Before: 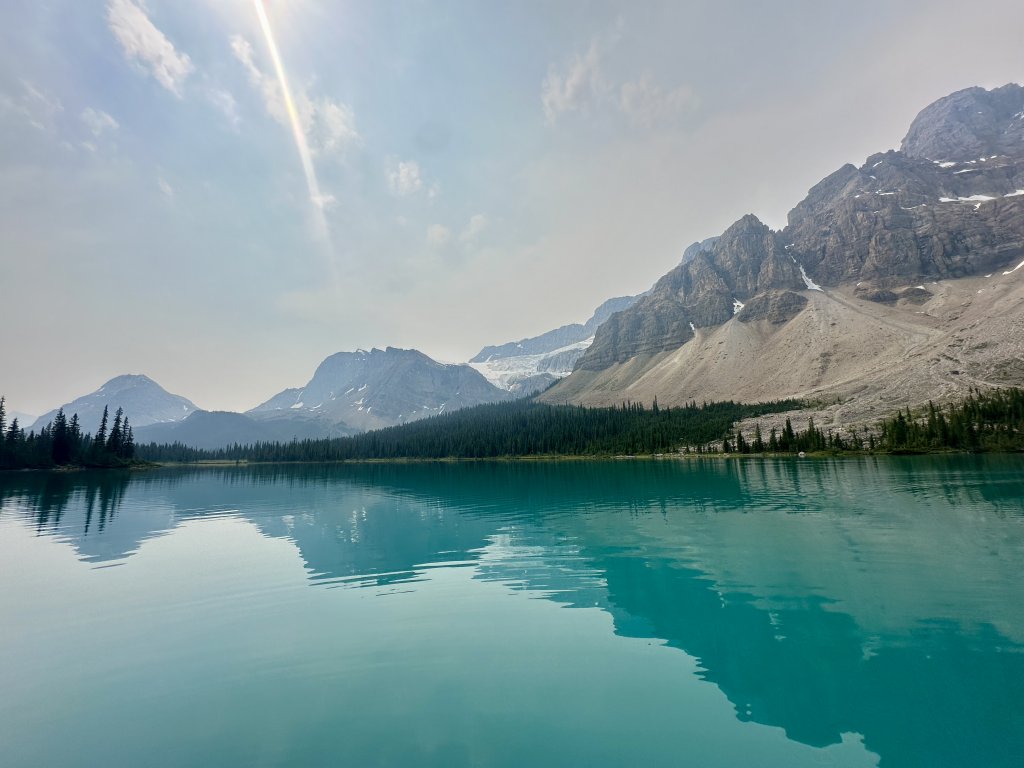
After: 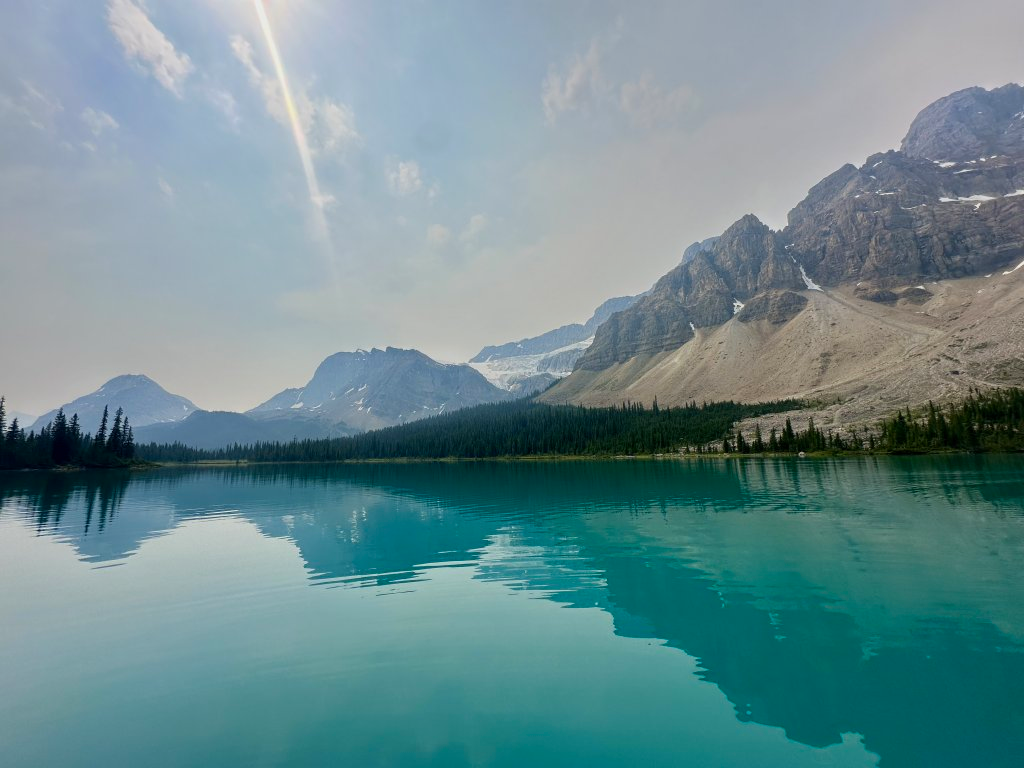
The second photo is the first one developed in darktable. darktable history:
color balance rgb: shadows fall-off 101%, linear chroma grading › mid-tones 7.63%, perceptual saturation grading › mid-tones 11.68%, mask middle-gray fulcrum 22.45%, global vibrance 10.11%, saturation formula JzAzBz (2021)
contrast brightness saturation: contrast 0.04, saturation 0.16
exposure: exposure -0.242 EV, compensate highlight preservation false
